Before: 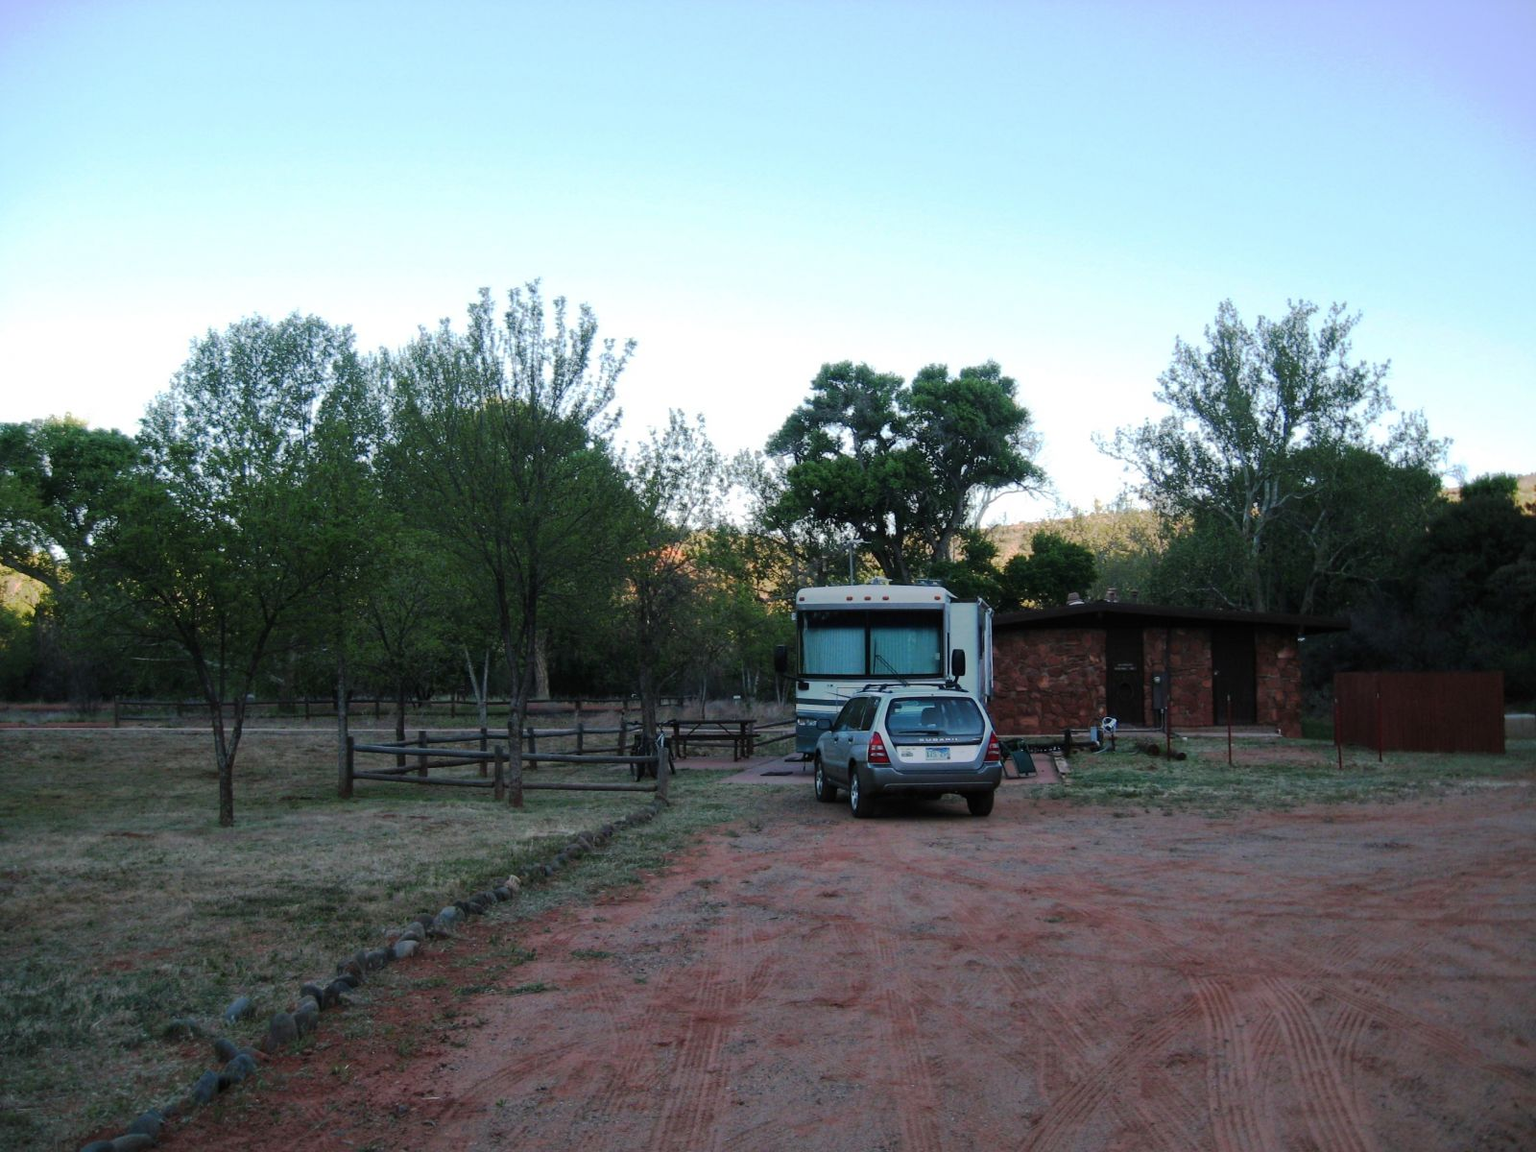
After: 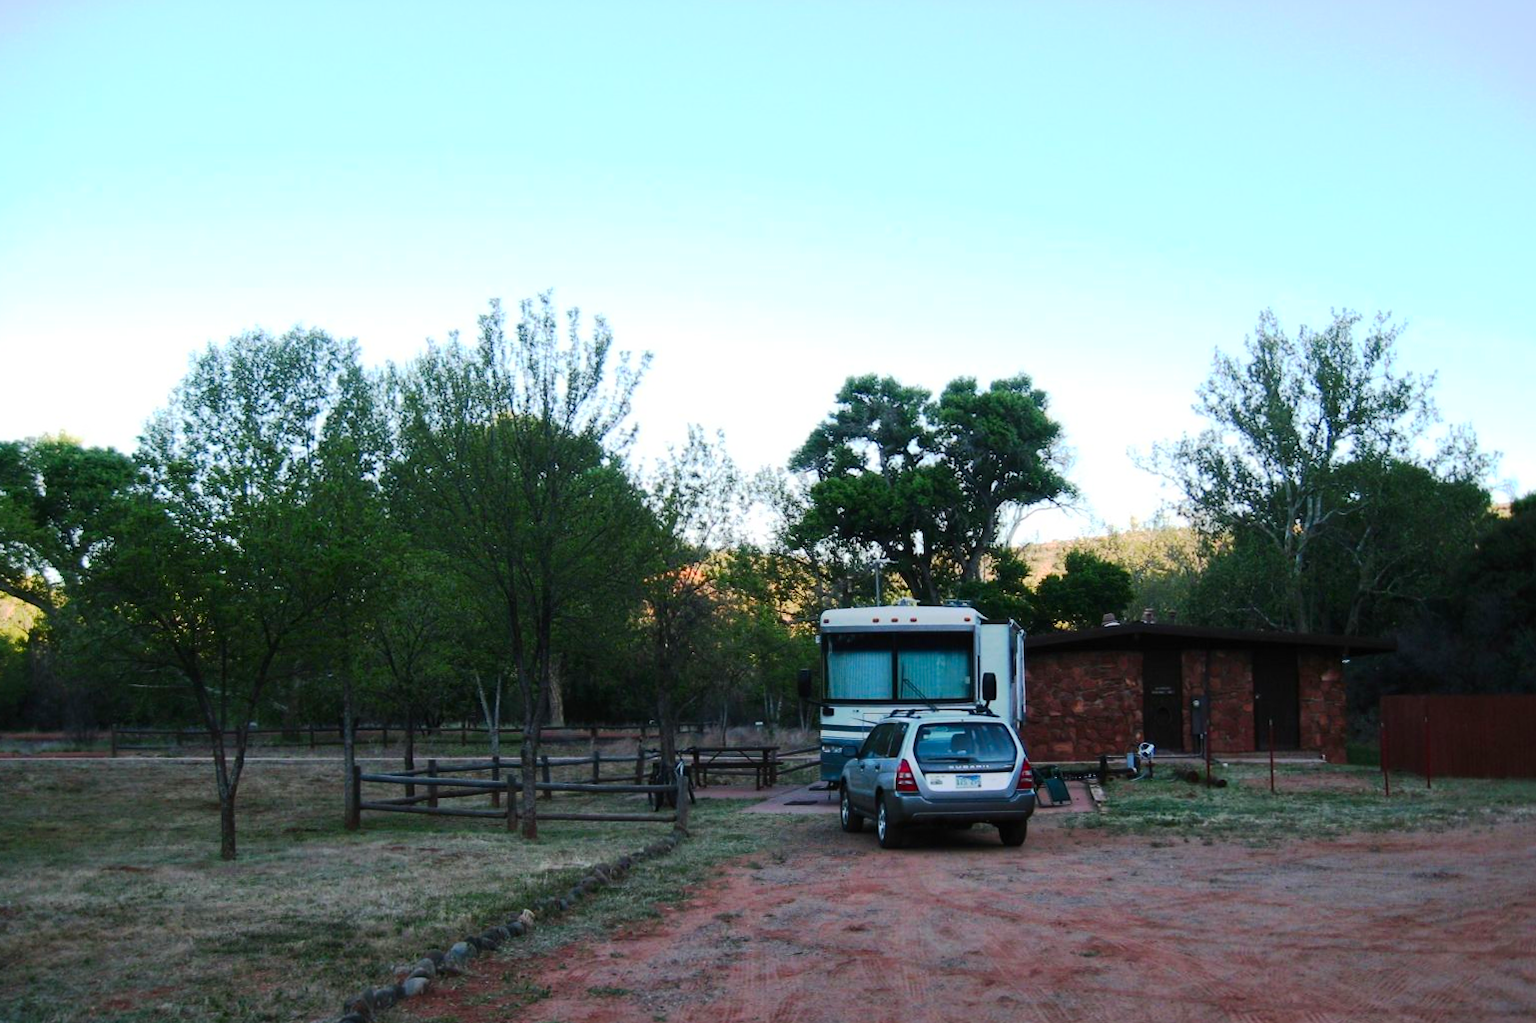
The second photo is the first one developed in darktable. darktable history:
contrast brightness saturation: contrast 0.23, brightness 0.1, saturation 0.29
crop and rotate: angle 0.2°, left 0.275%, right 3.127%, bottom 14.18%
